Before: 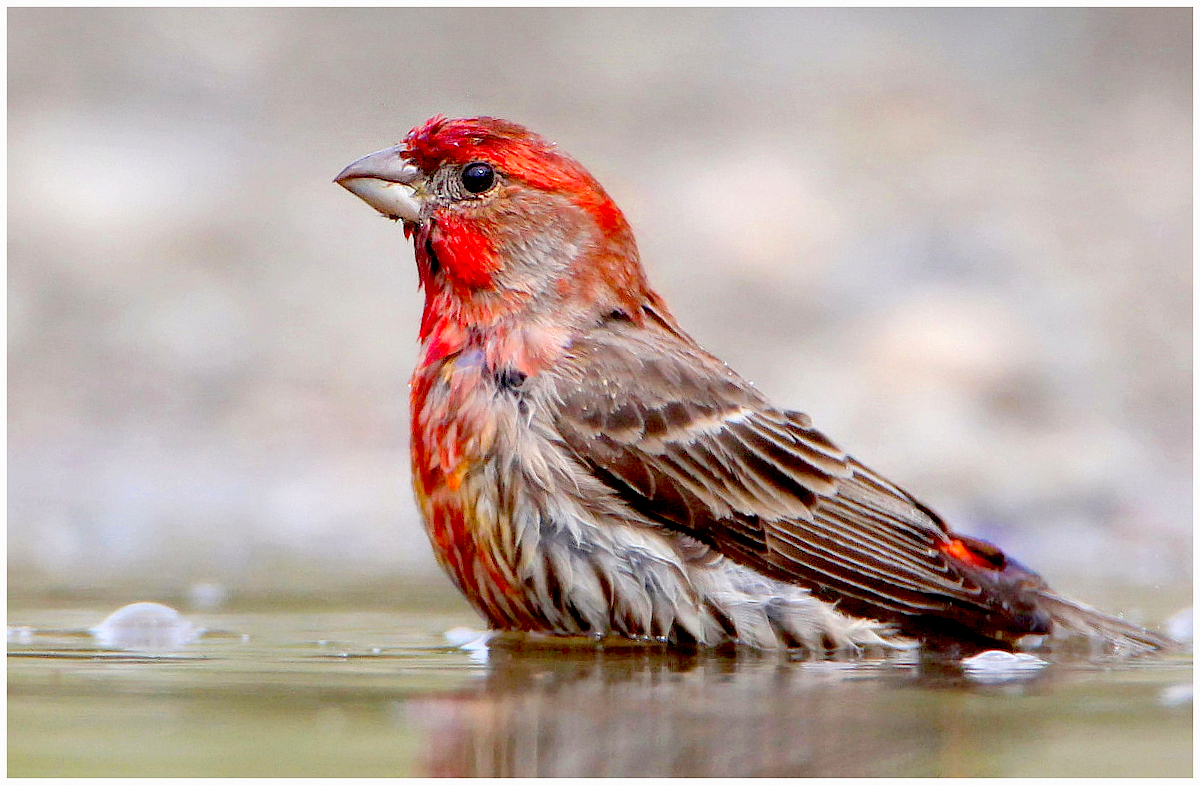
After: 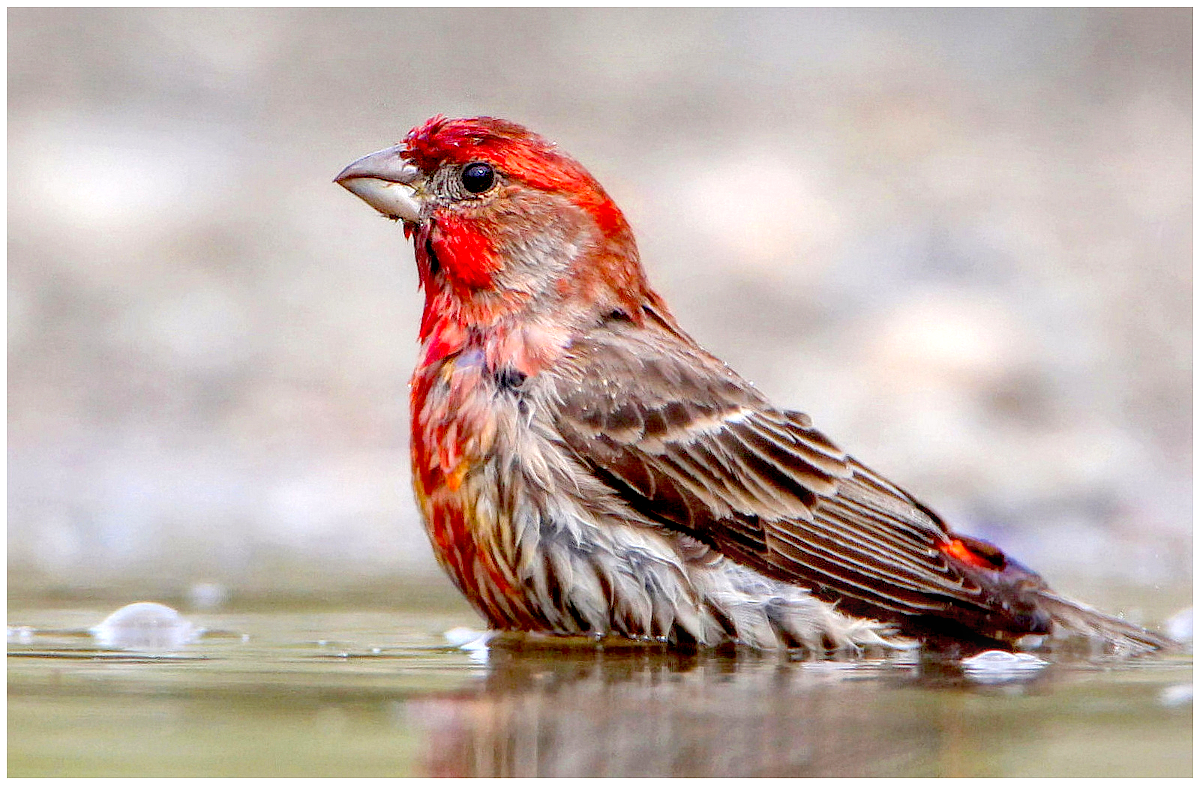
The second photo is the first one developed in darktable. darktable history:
levels: levels [0, 0.476, 0.951]
local contrast: on, module defaults
